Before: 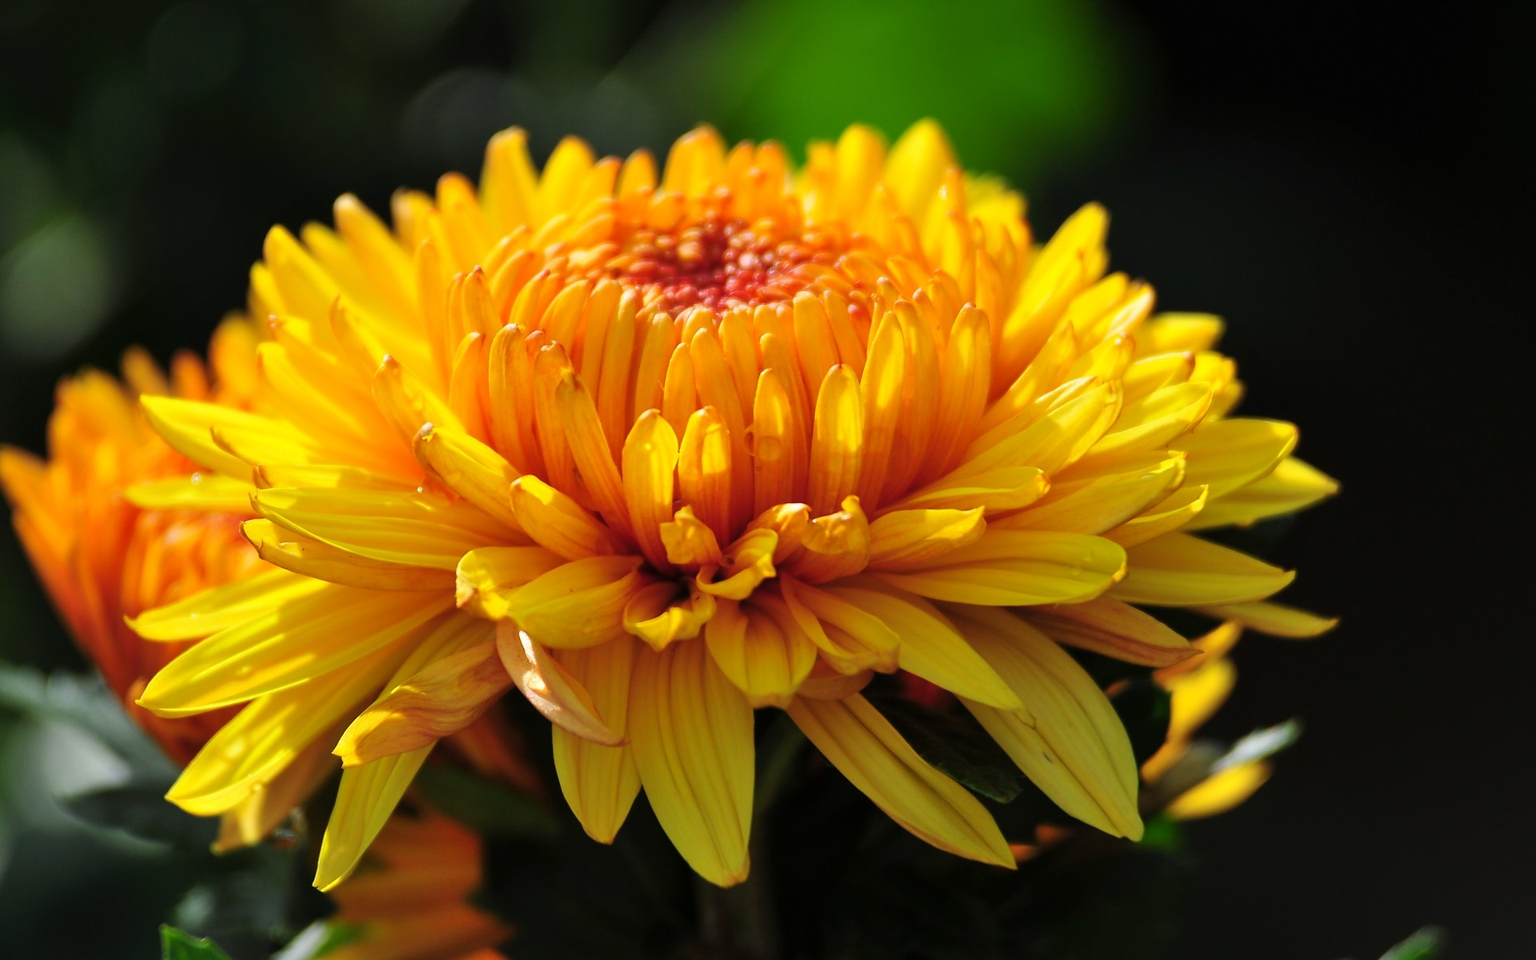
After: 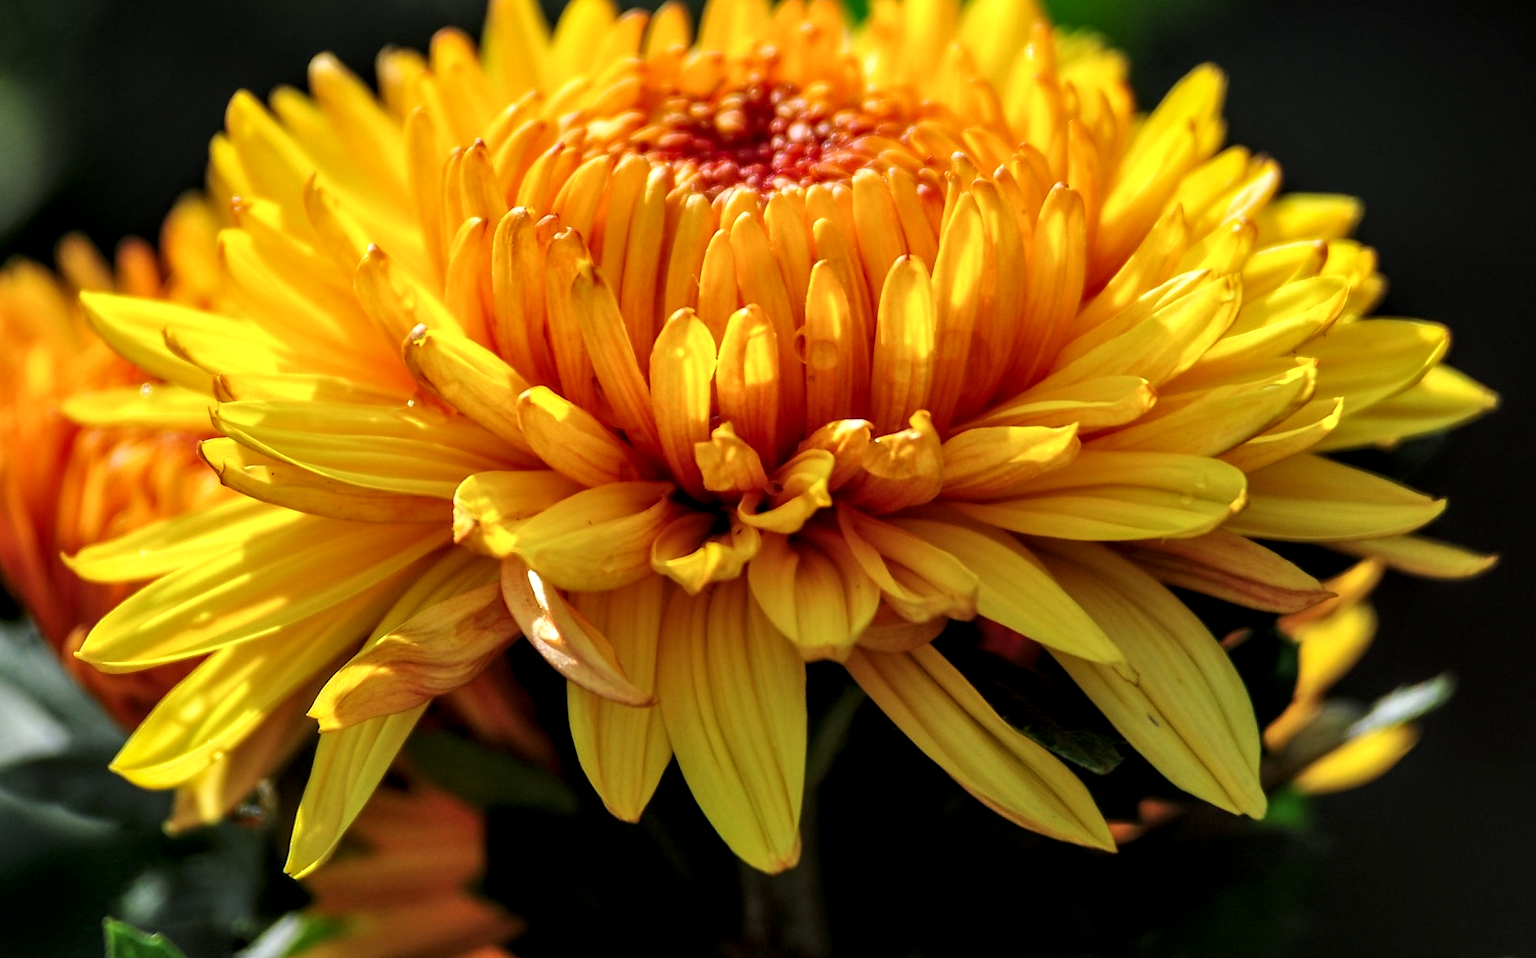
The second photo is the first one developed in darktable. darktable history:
local contrast: detail 150%
crop and rotate: left 4.76%, top 15.524%, right 10.695%
